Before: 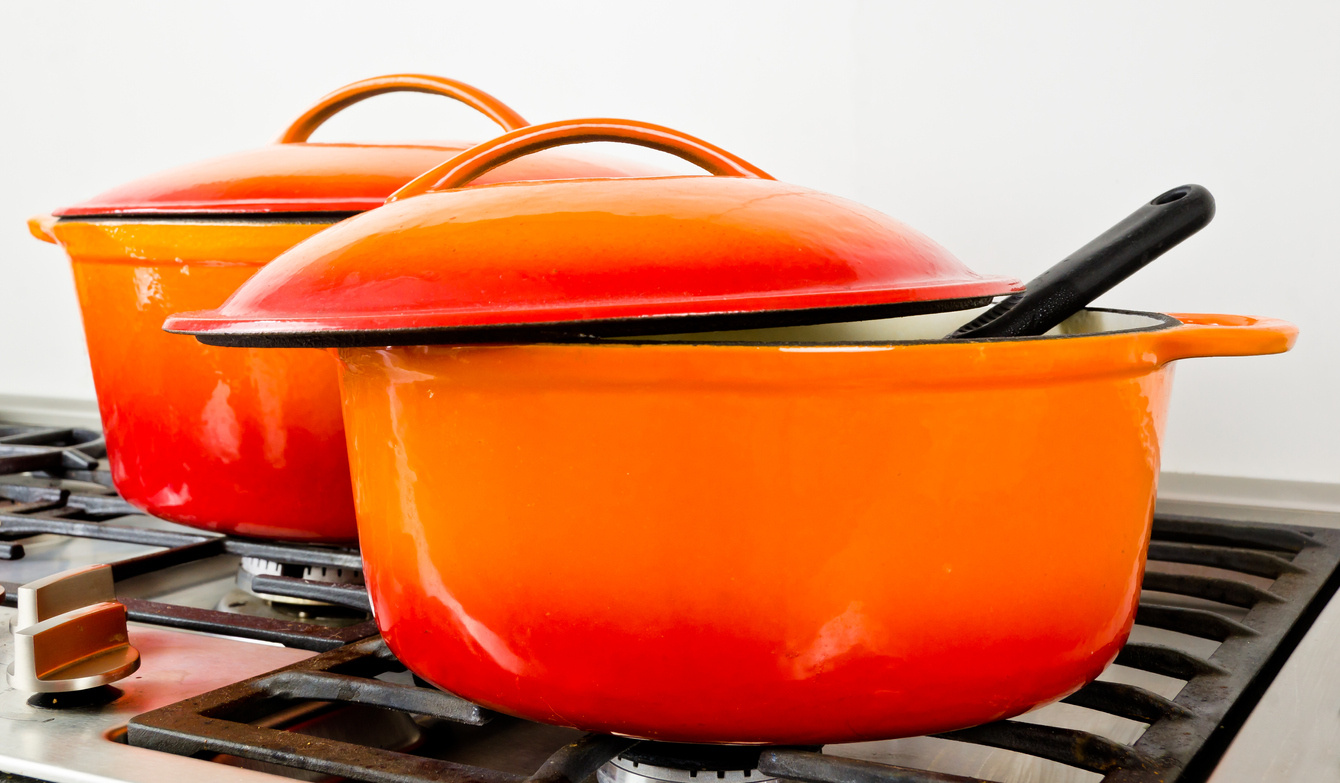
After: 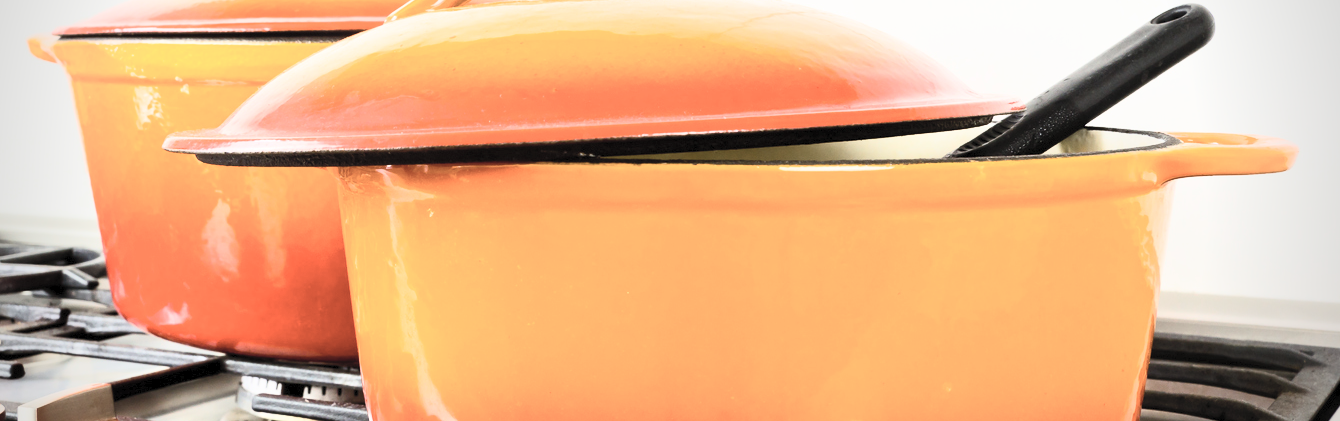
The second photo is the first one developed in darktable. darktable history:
crop and rotate: top 23.258%, bottom 22.854%
contrast brightness saturation: contrast 0.426, brightness 0.564, saturation -0.208
vignetting: fall-off radius 46.33%
